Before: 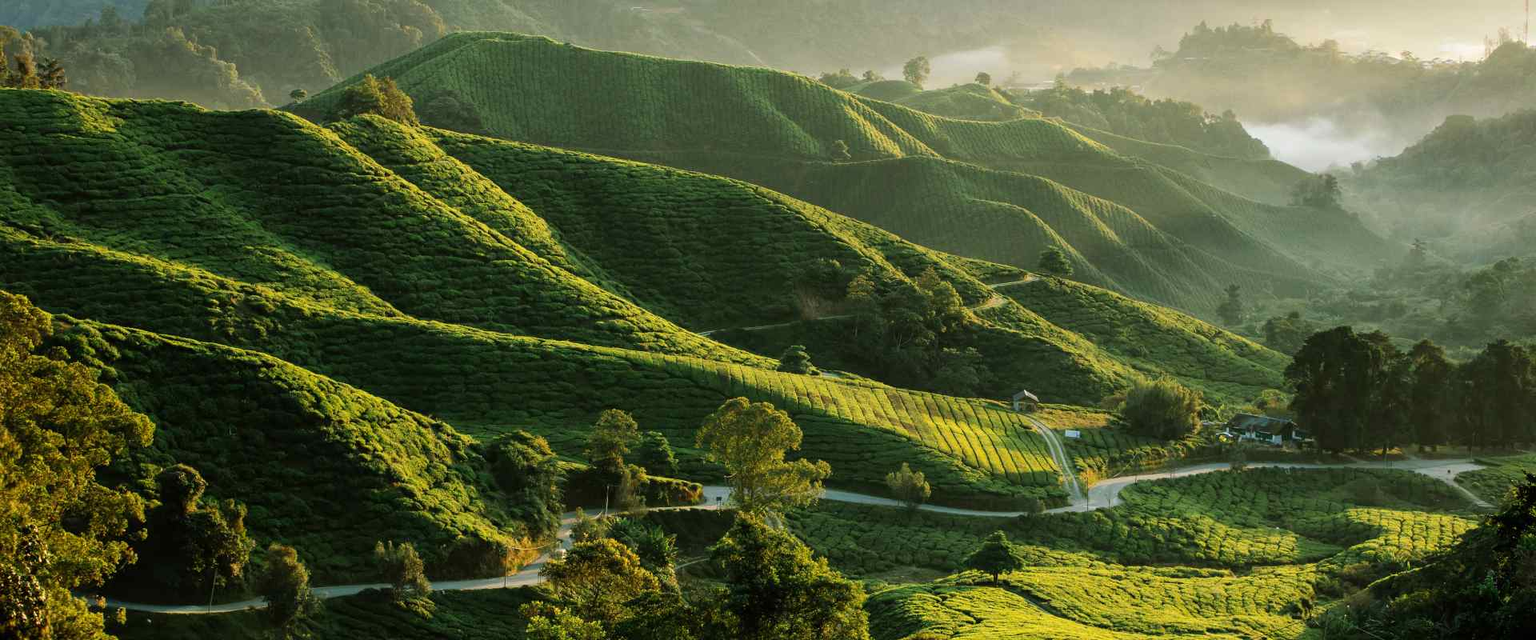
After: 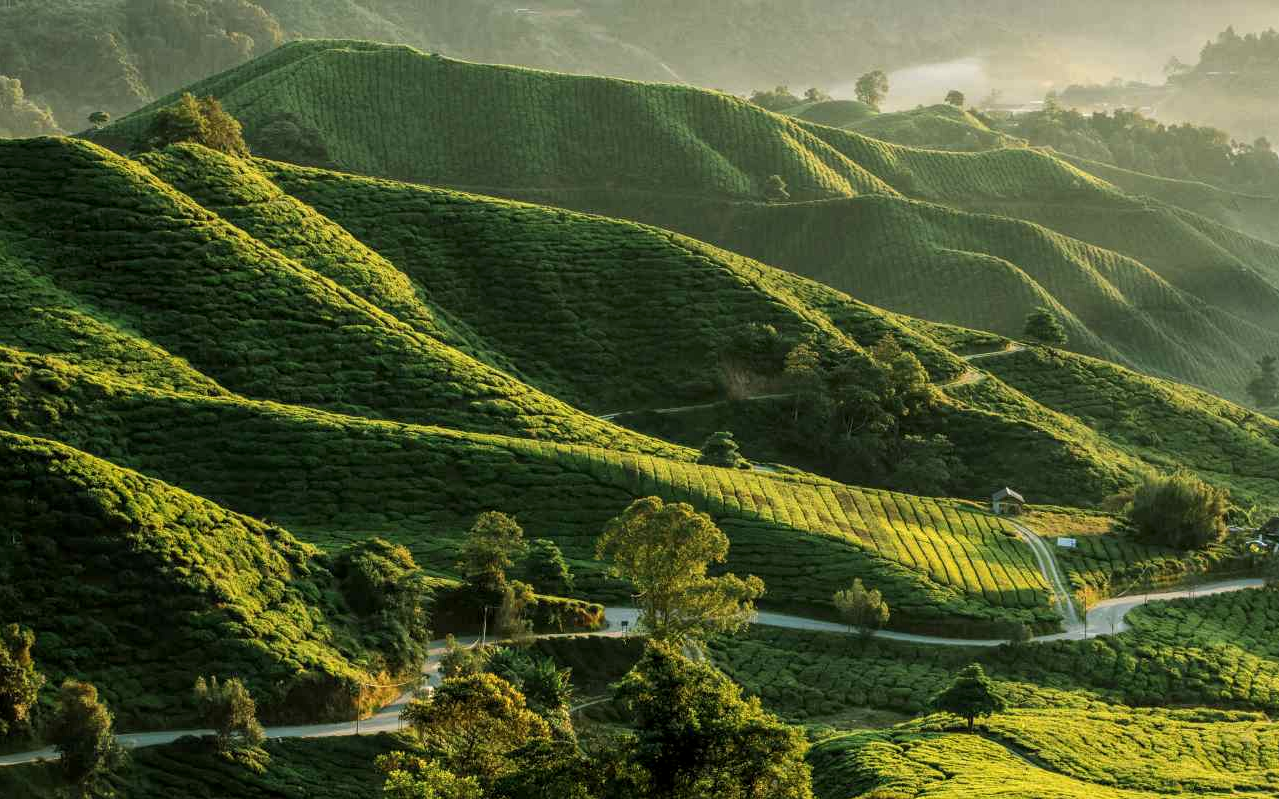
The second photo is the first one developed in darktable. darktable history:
crop and rotate: left 14.292%, right 19.041%
local contrast: on, module defaults
